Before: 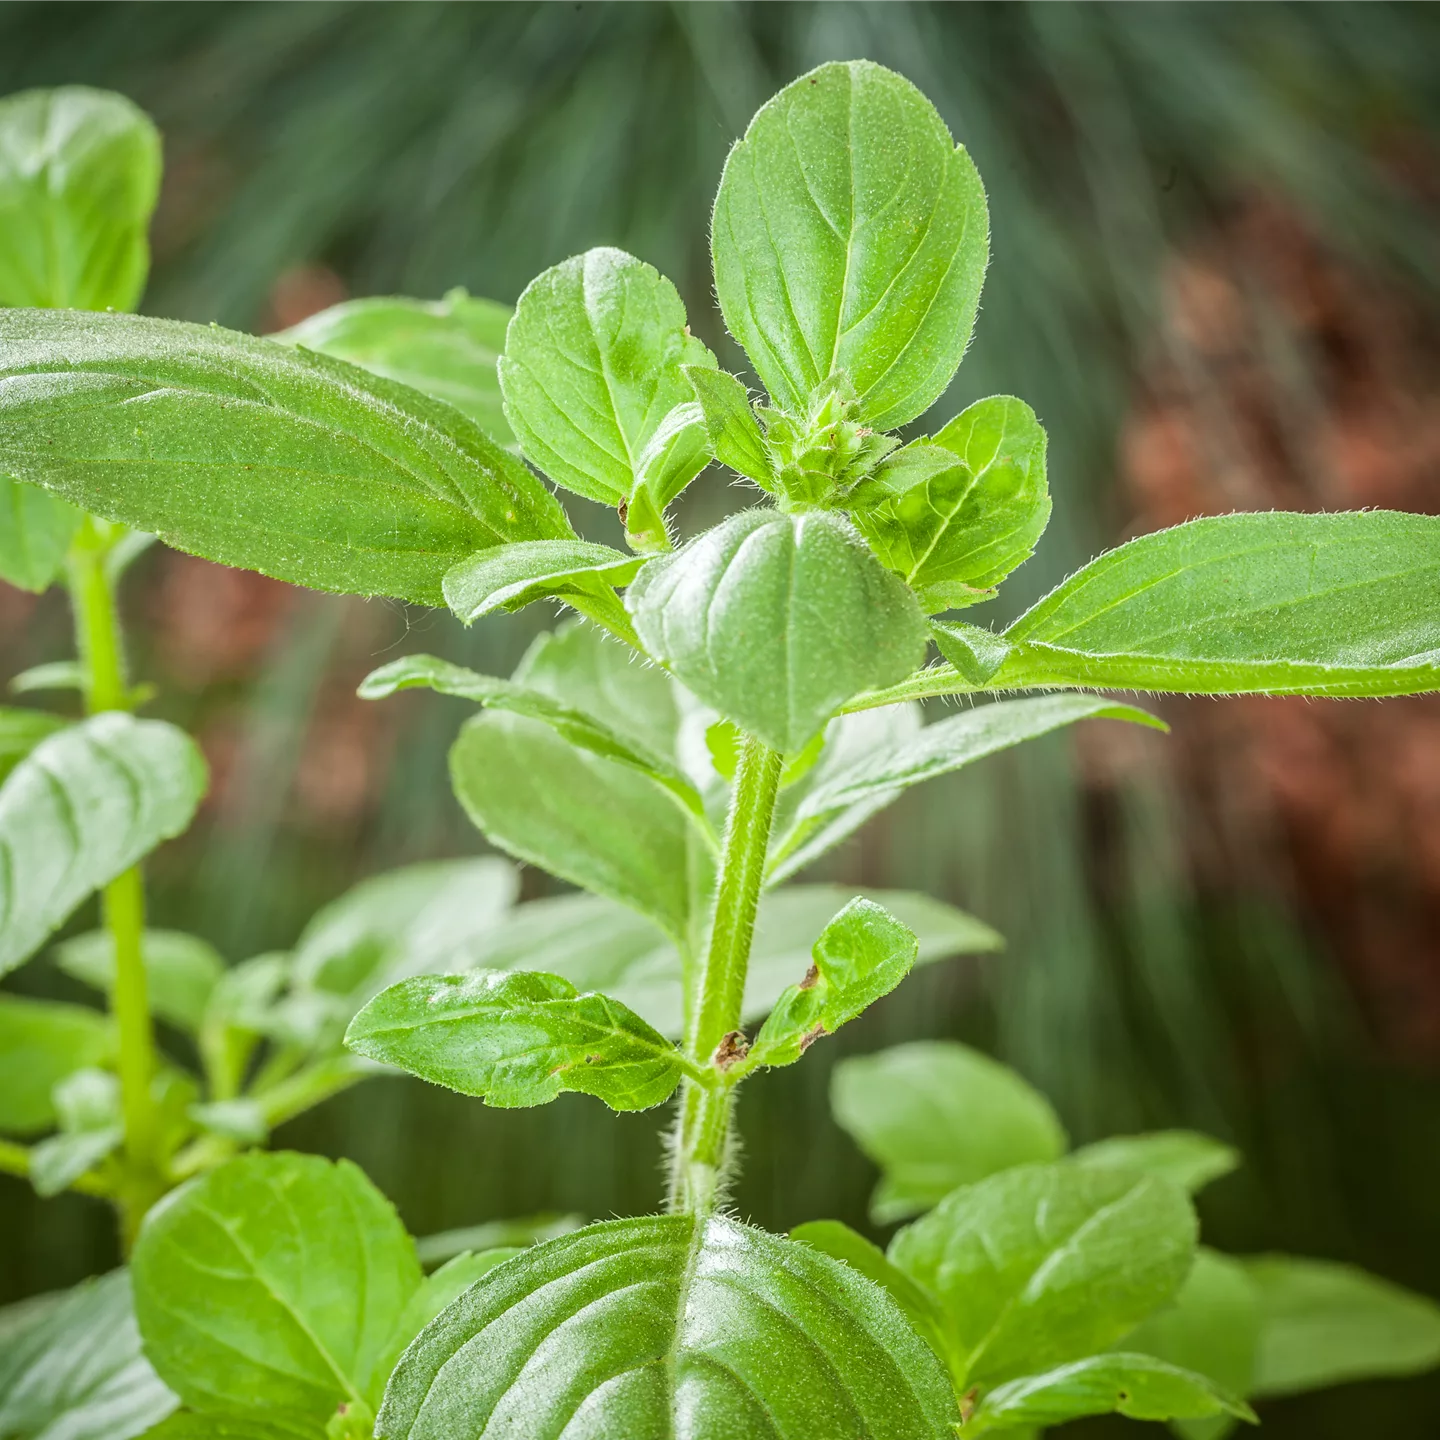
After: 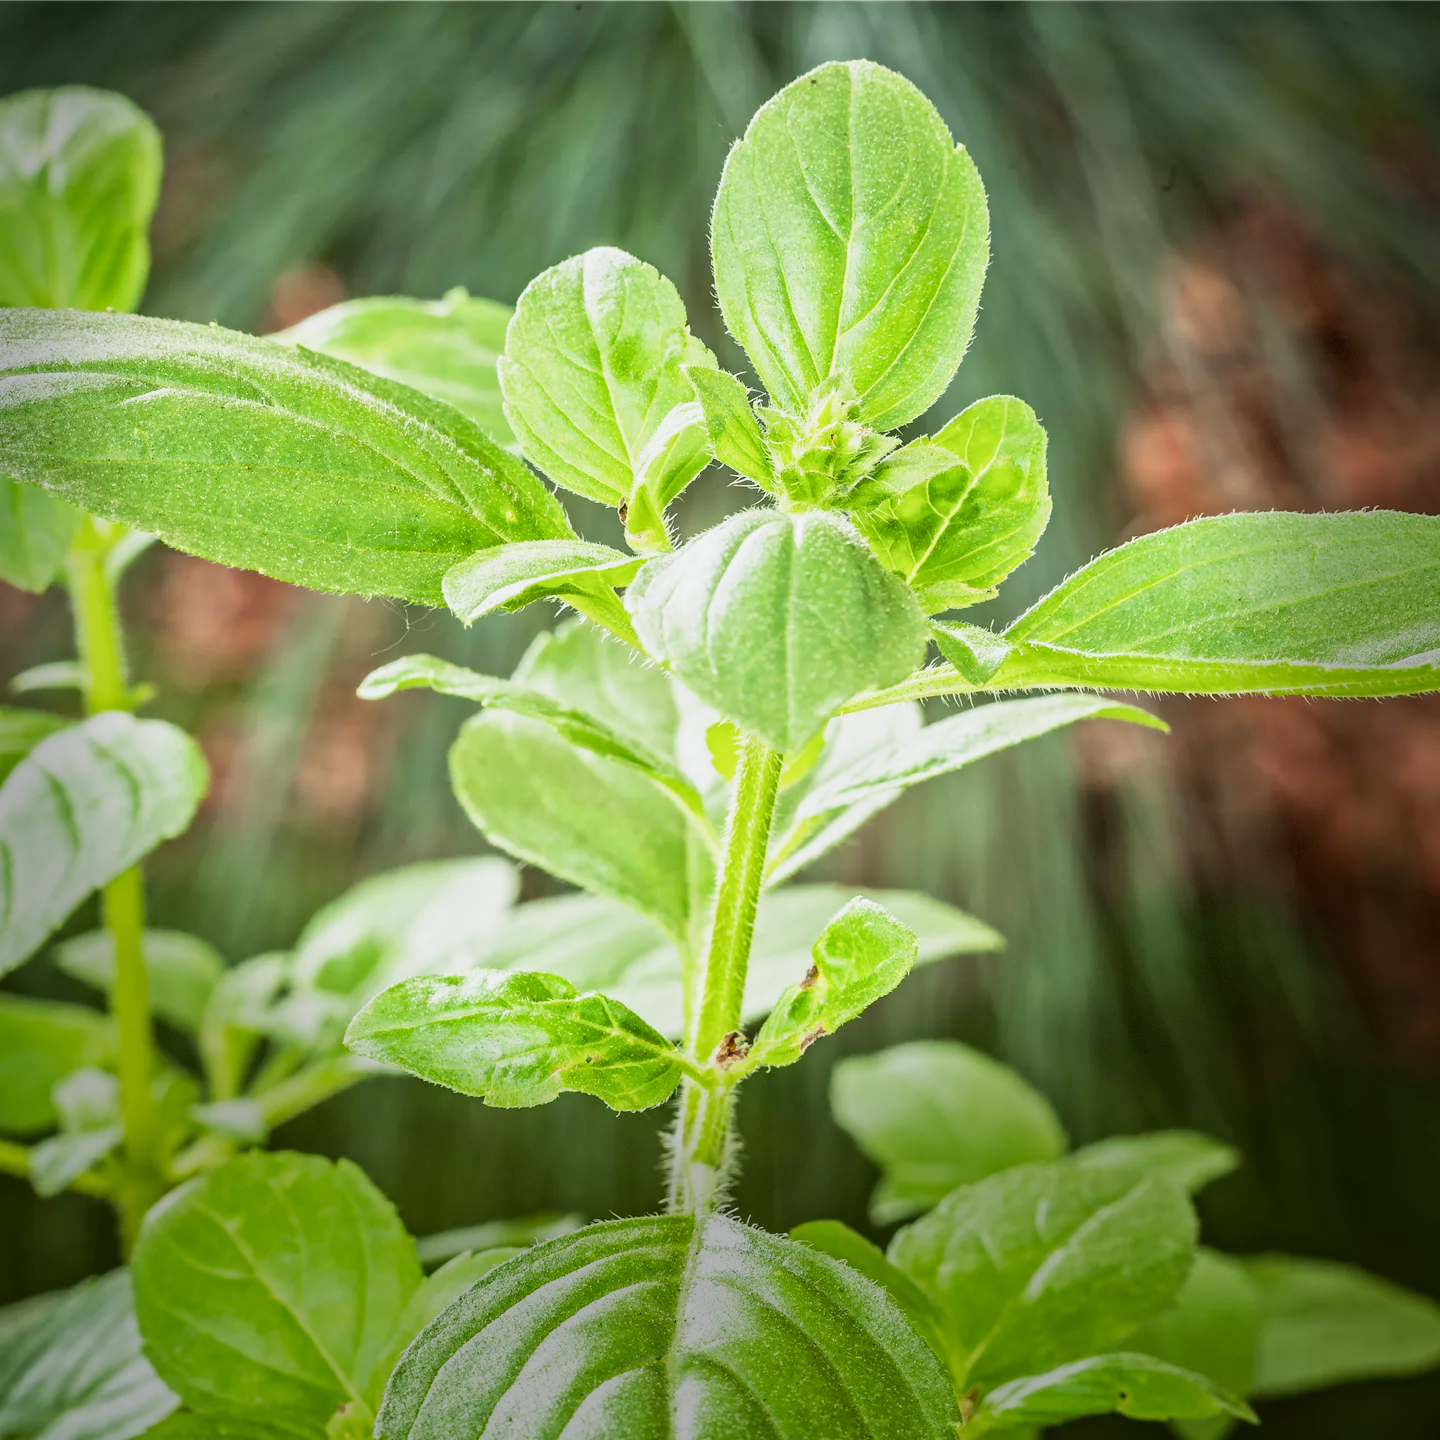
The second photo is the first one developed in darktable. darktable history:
vignetting: fall-off start 68.33%, fall-off radius 30%, saturation 0.042, center (-0.066, -0.311), width/height ratio 0.992, shape 0.85, dithering 8-bit output
base curve: curves: ch0 [(0, 0) (0.088, 0.125) (0.176, 0.251) (0.354, 0.501) (0.613, 0.749) (1, 0.877)], preserve colors none
contrast equalizer: y [[0.5, 0.5, 0.544, 0.569, 0.5, 0.5], [0.5 ×6], [0.5 ×6], [0 ×6], [0 ×6]]
